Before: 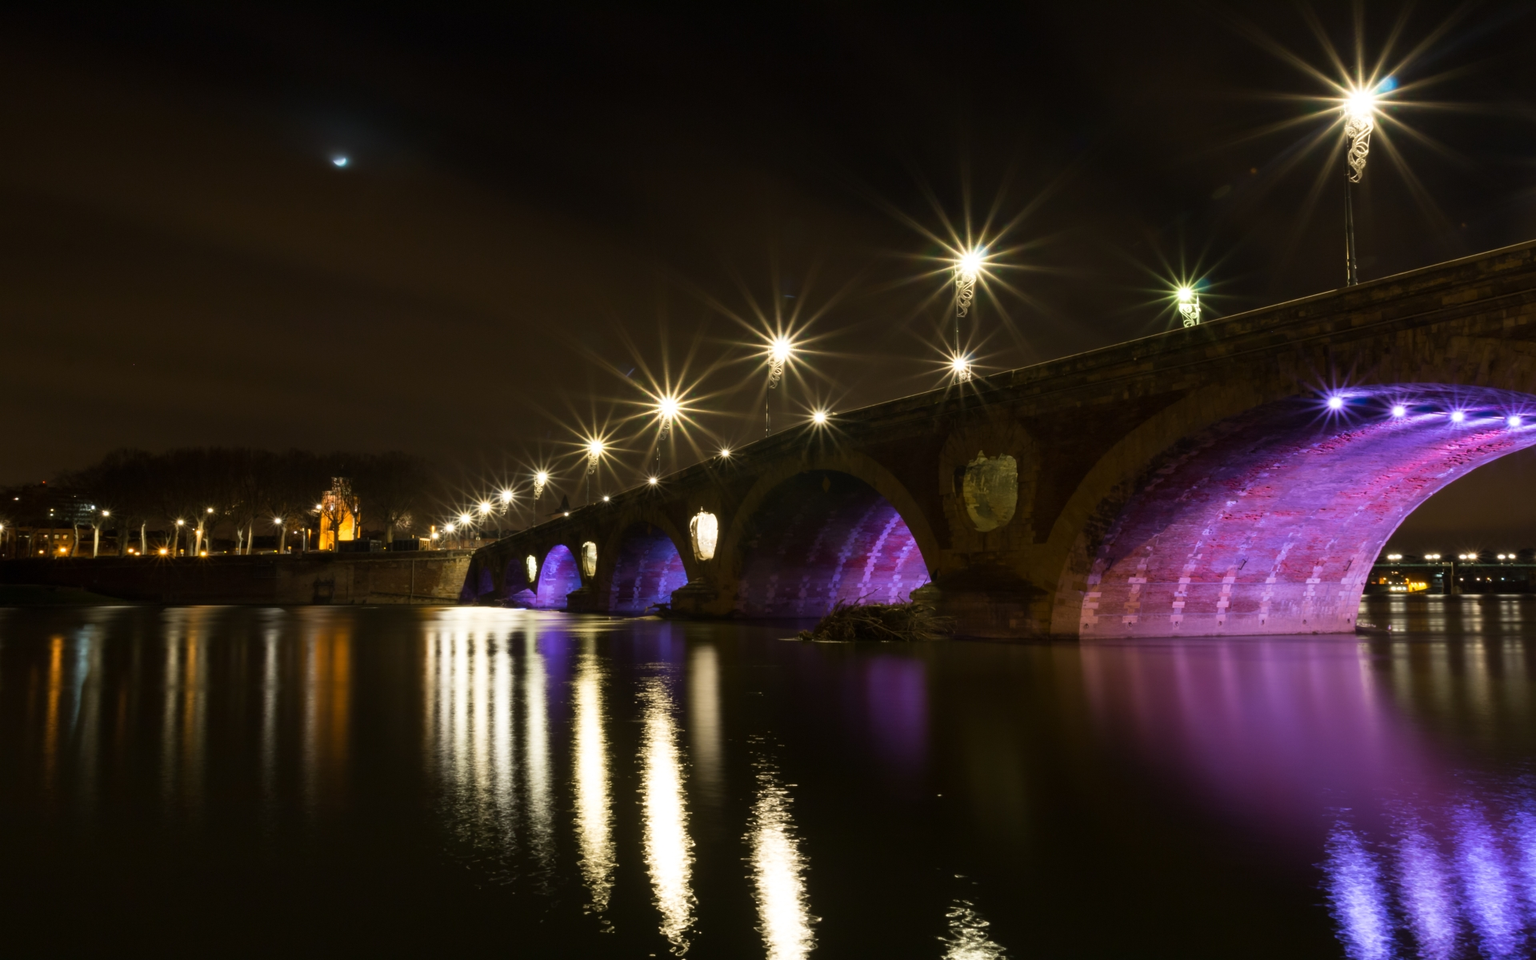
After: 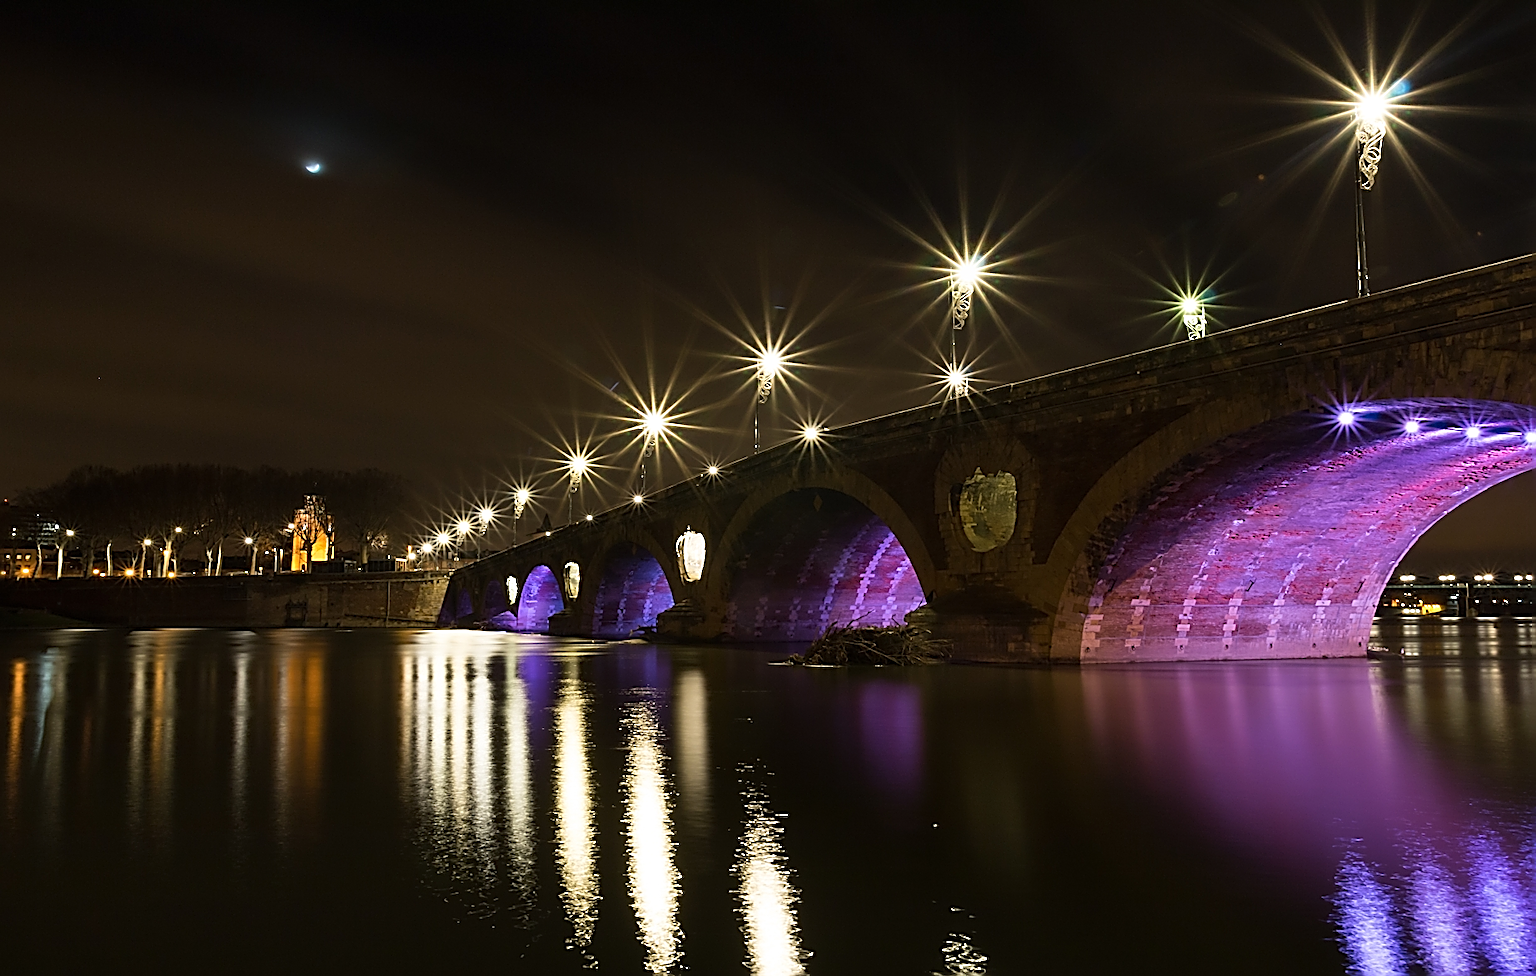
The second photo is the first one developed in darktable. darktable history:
sharpen: amount 1.985
crop and rotate: left 2.511%, right 1.095%, bottom 1.973%
tone equalizer: smoothing diameter 24.89%, edges refinement/feathering 8.38, preserve details guided filter
shadows and highlights: shadows 24.36, highlights -79.17, soften with gaussian
